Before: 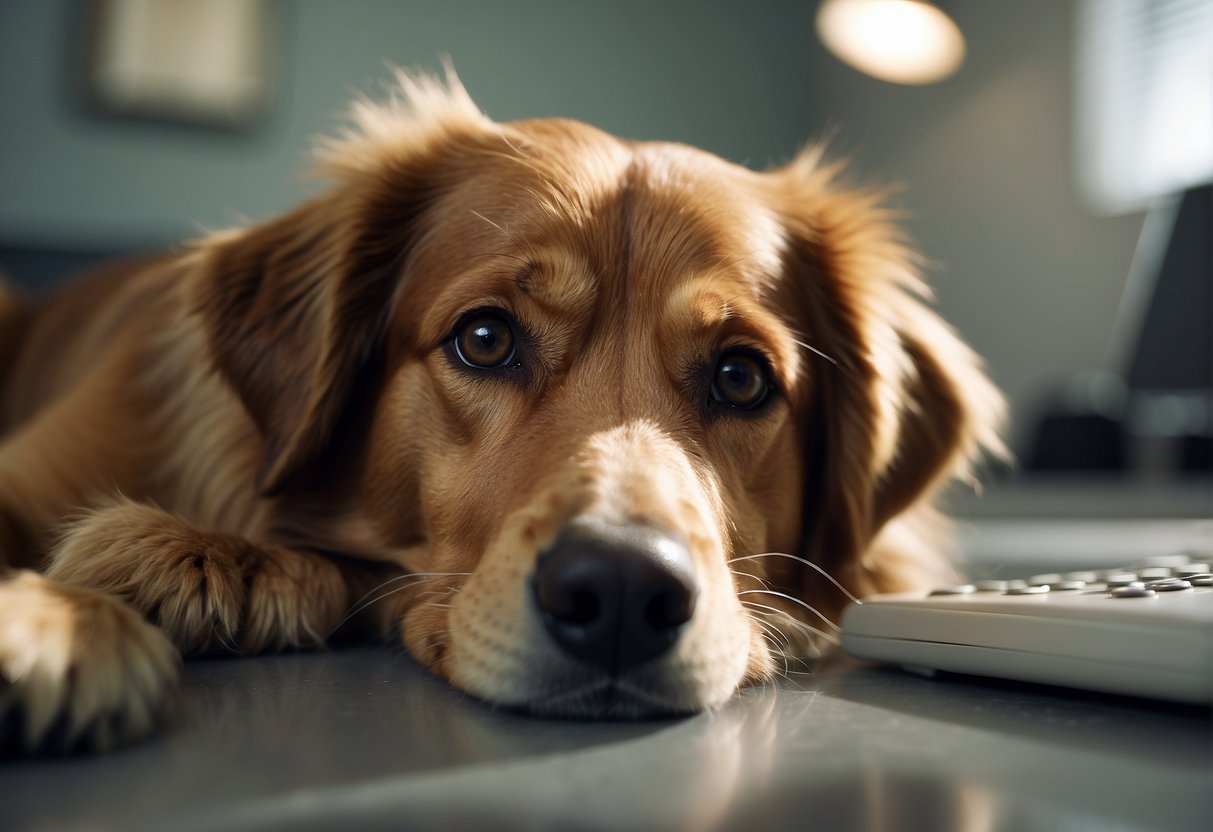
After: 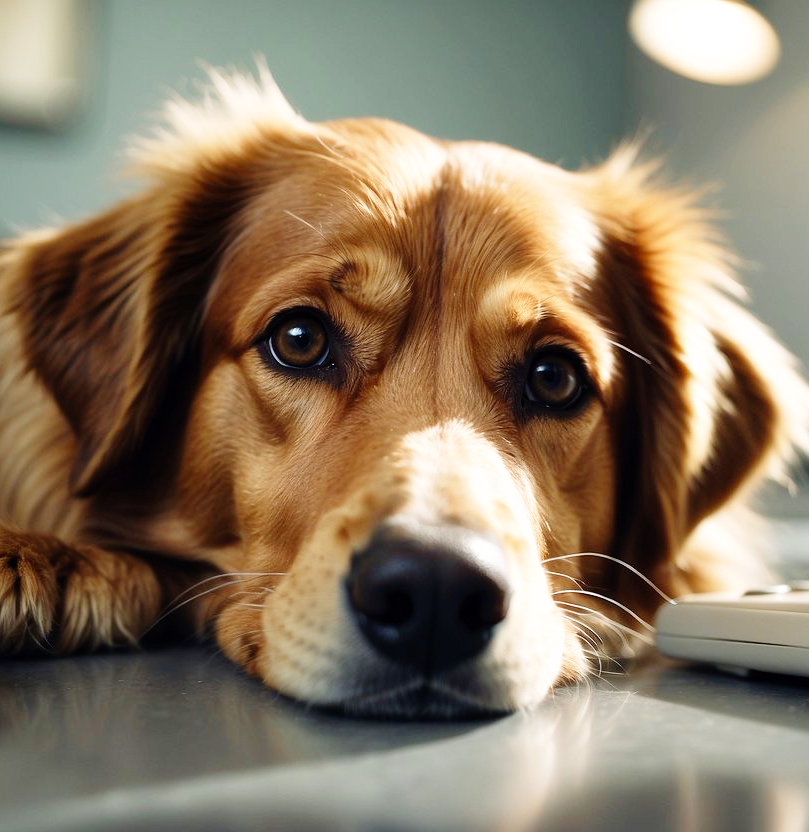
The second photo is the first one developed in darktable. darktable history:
crop and rotate: left 15.355%, right 17.881%
base curve: curves: ch0 [(0, 0) (0.008, 0.007) (0.022, 0.029) (0.048, 0.089) (0.092, 0.197) (0.191, 0.399) (0.275, 0.534) (0.357, 0.65) (0.477, 0.78) (0.542, 0.833) (0.799, 0.973) (1, 1)], preserve colors none
